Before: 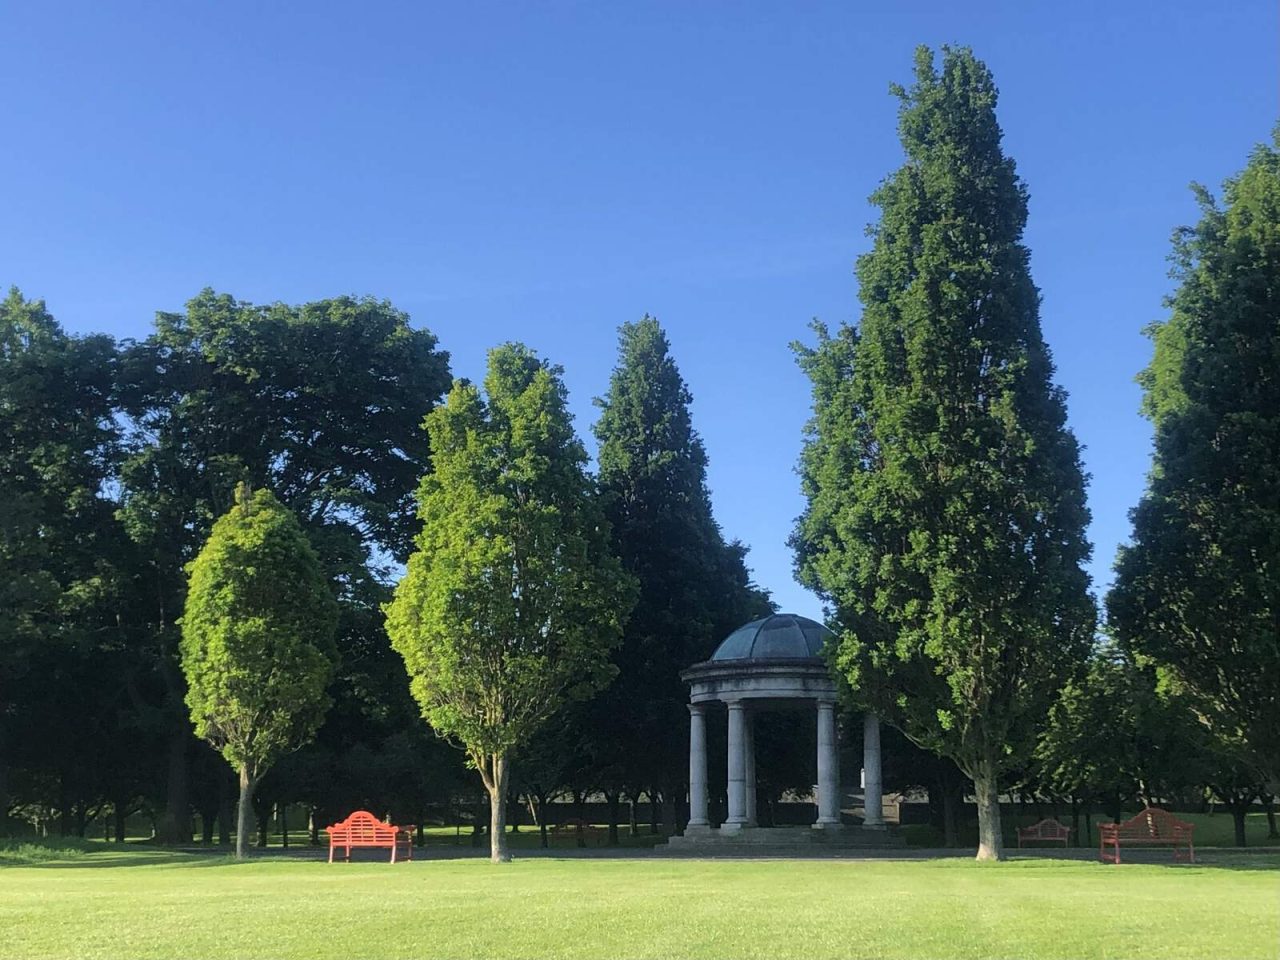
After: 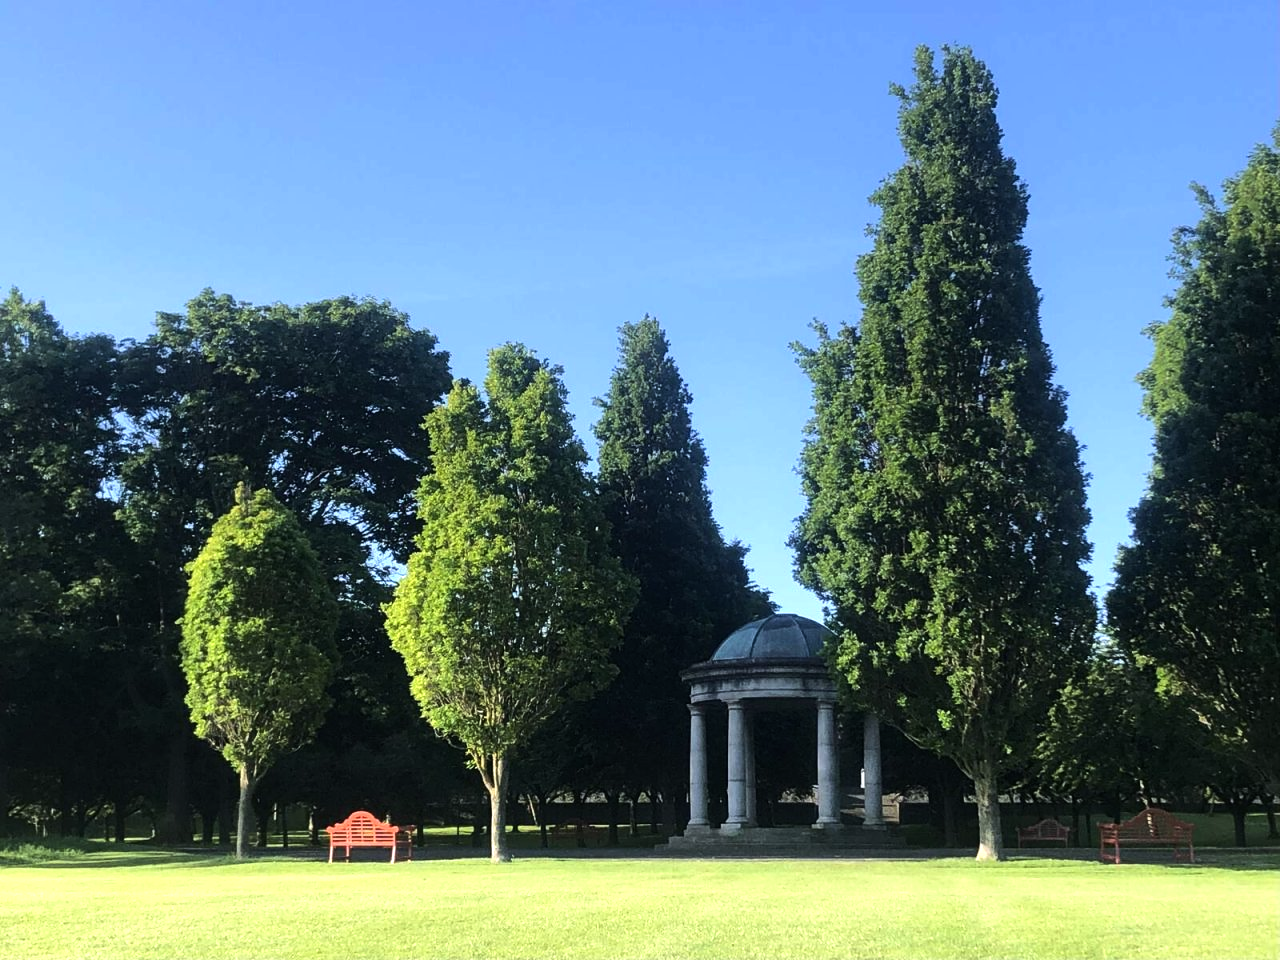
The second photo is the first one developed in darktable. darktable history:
tone equalizer: -8 EV -0.724 EV, -7 EV -0.698 EV, -6 EV -0.598 EV, -5 EV -0.399 EV, -3 EV 0.399 EV, -2 EV 0.6 EV, -1 EV 0.689 EV, +0 EV 0.725 EV, edges refinement/feathering 500, mask exposure compensation -1.57 EV, preserve details no
